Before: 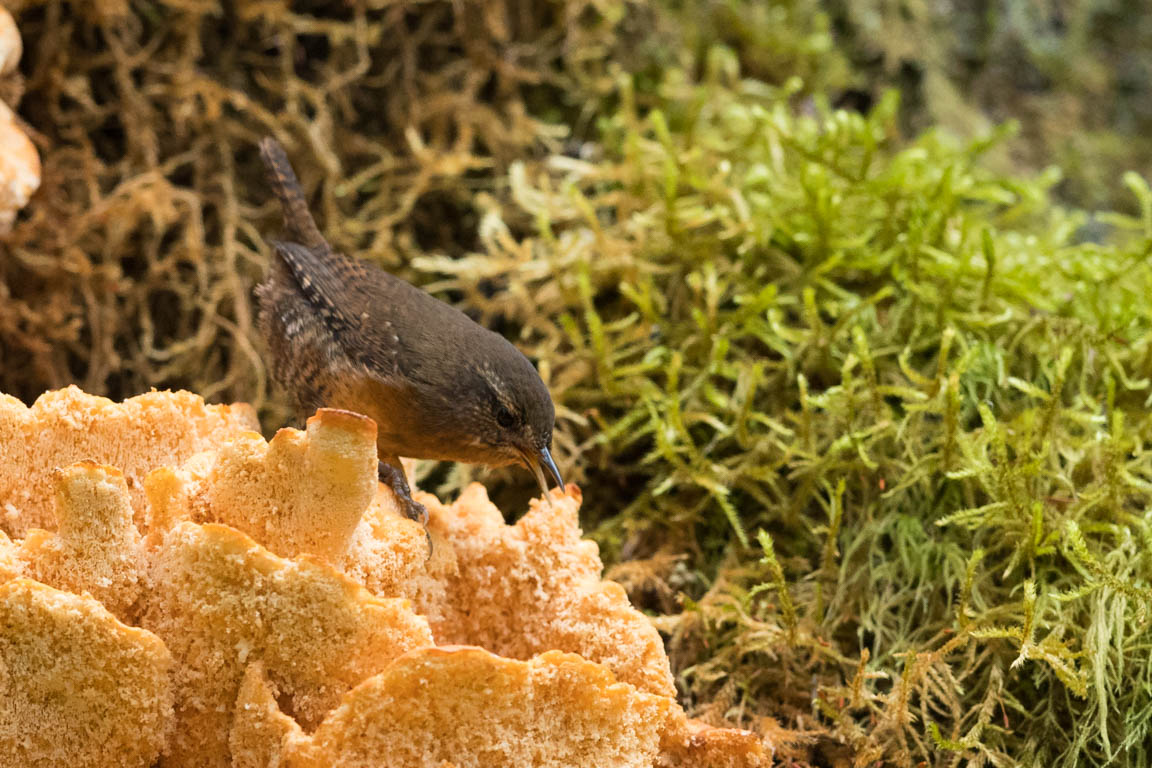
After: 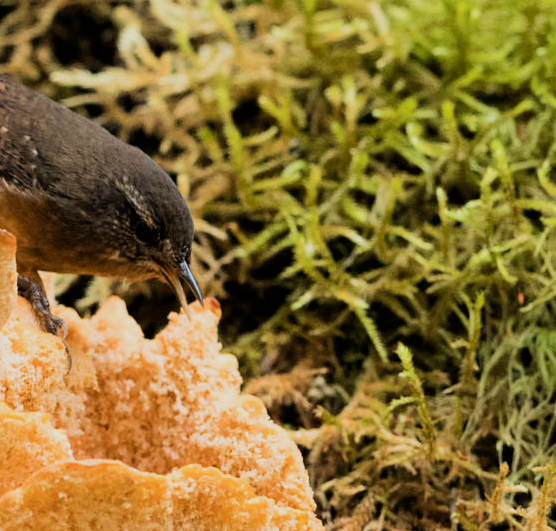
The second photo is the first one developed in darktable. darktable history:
filmic rgb: black relative exposure -7.49 EV, white relative exposure 4.99 EV, hardness 3.34, contrast 1.297
crop: left 31.368%, top 24.319%, right 20.317%, bottom 6.539%
